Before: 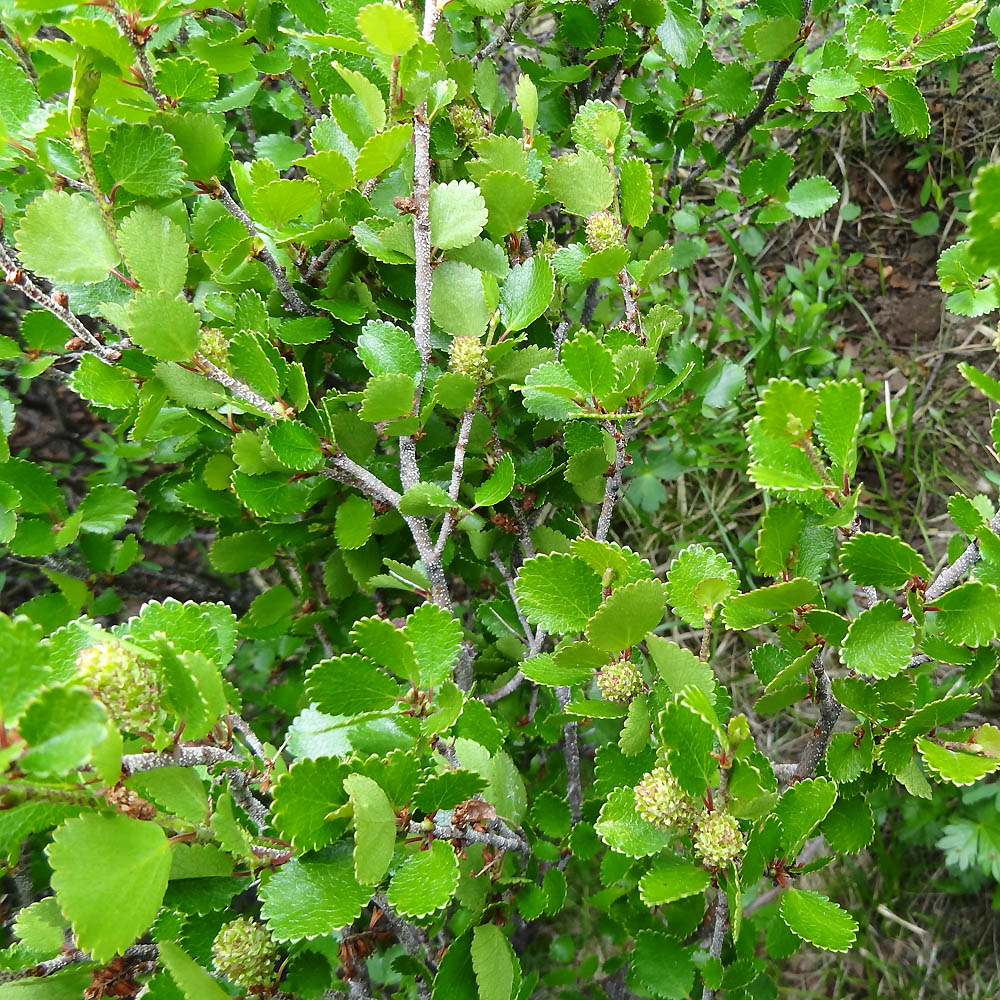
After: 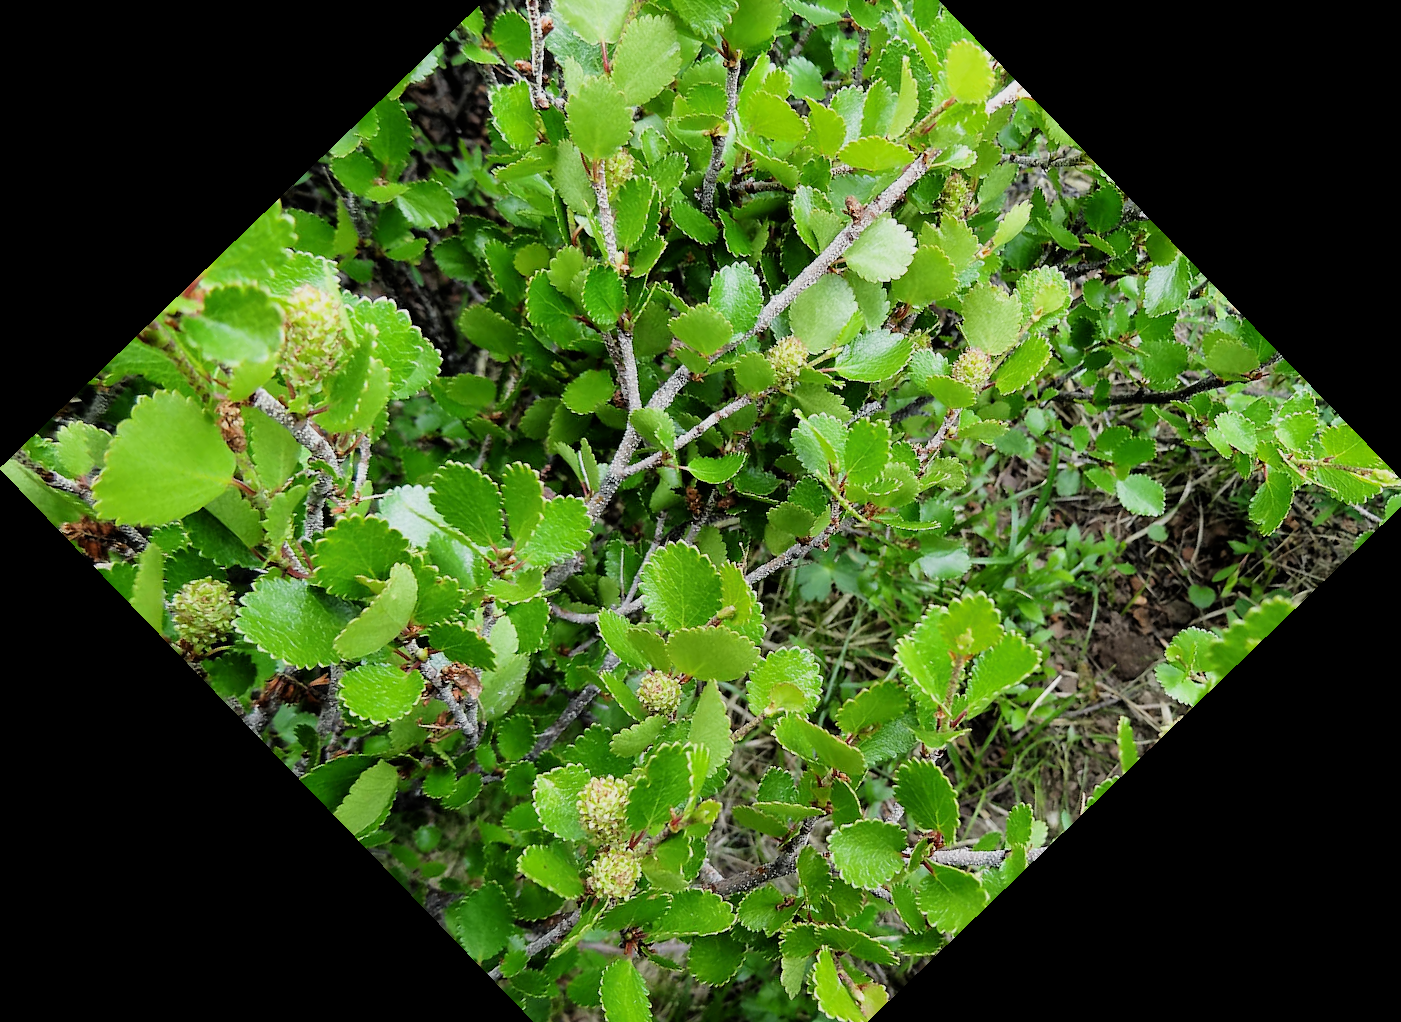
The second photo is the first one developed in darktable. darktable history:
crop and rotate: angle -46.01°, top 16.01%, right 0.879%, bottom 11.658%
filmic rgb: black relative exposure -5.09 EV, white relative exposure 3.55 EV, hardness 3.17, contrast 1.187, highlights saturation mix -31.39%
